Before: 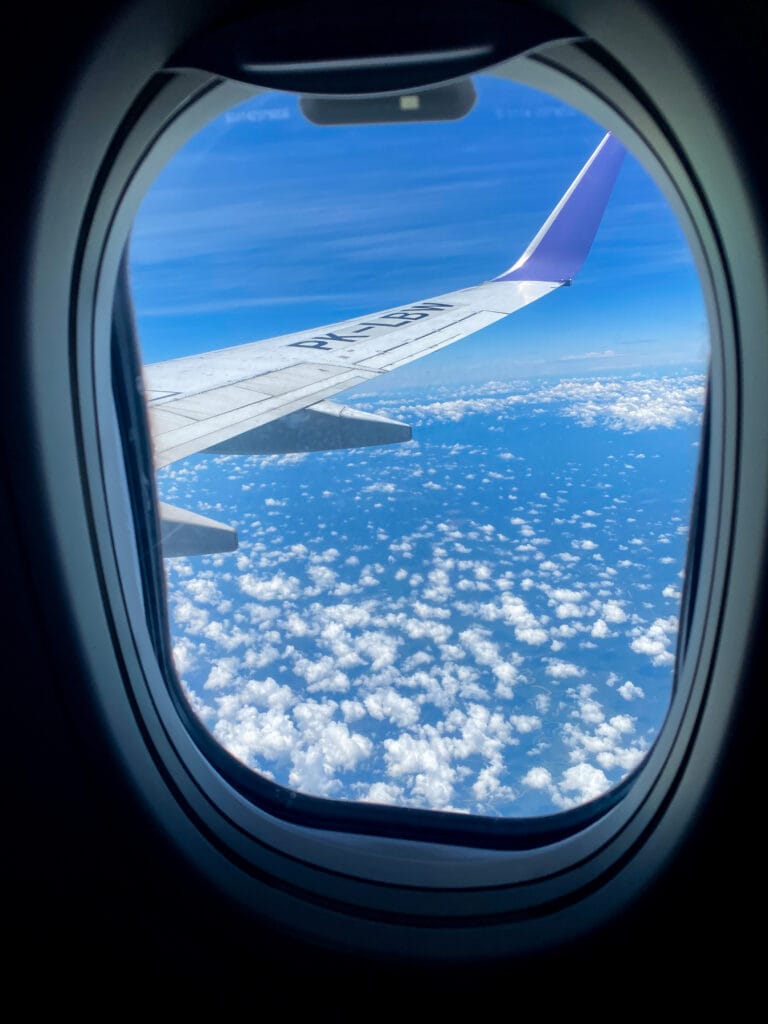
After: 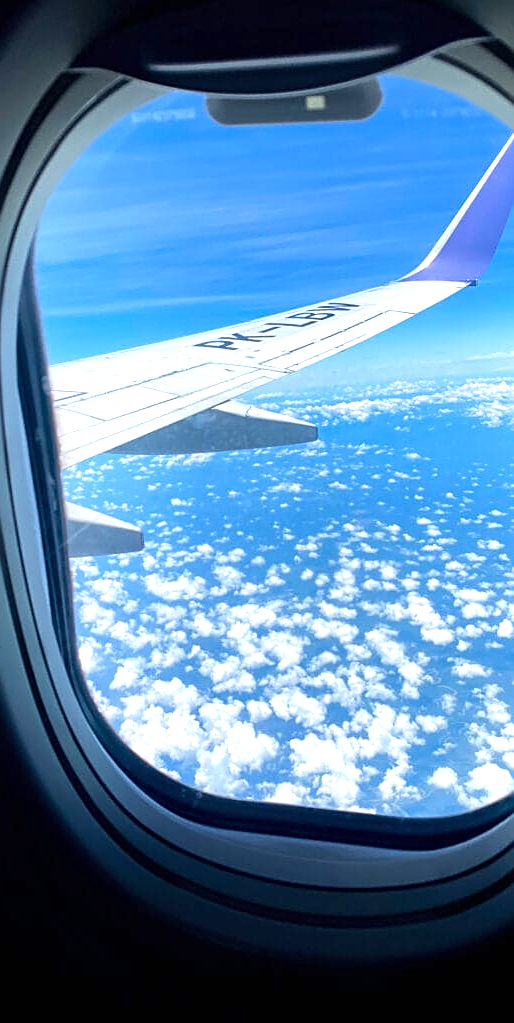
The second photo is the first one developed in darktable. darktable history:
sharpen: on, module defaults
exposure: black level correction 0, exposure 0.701 EV, compensate exposure bias true, compensate highlight preservation false
crop and rotate: left 12.293%, right 20.734%
